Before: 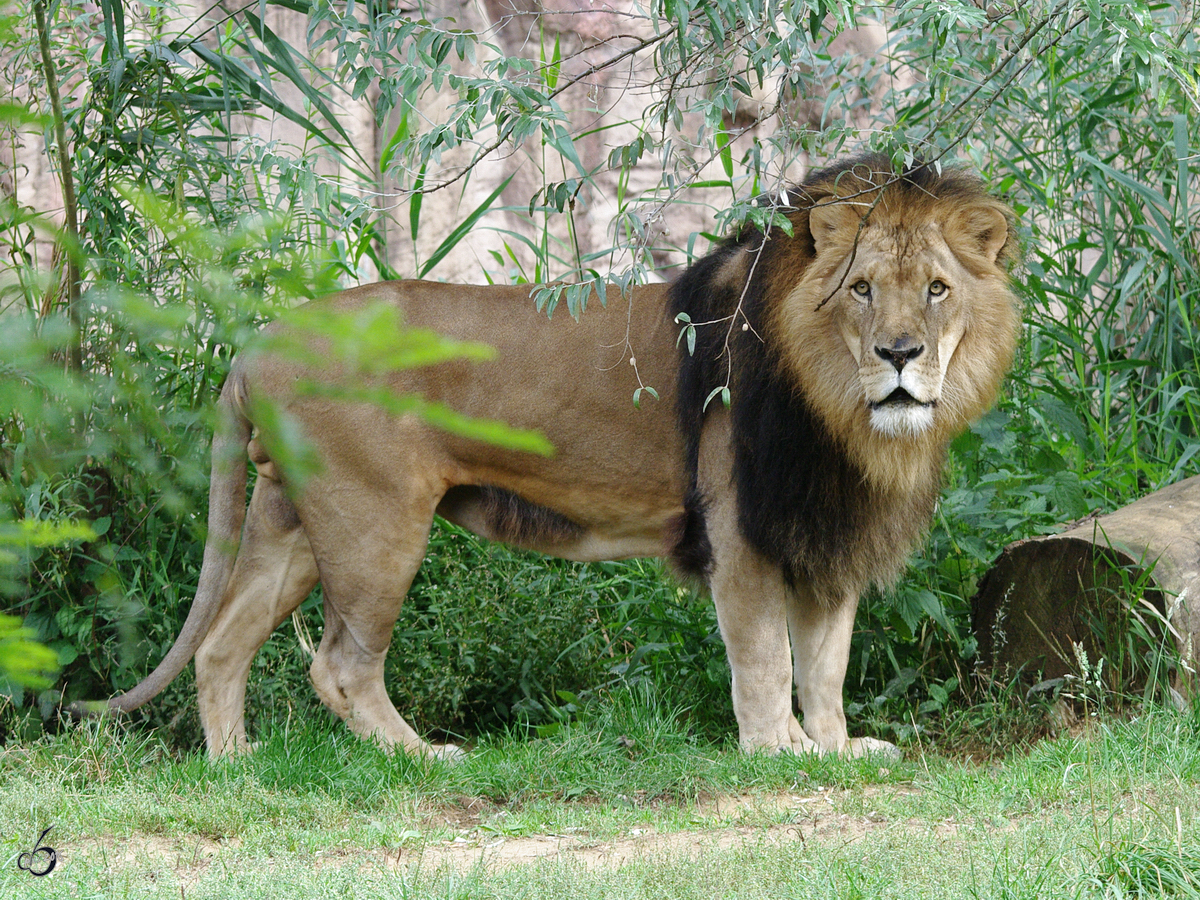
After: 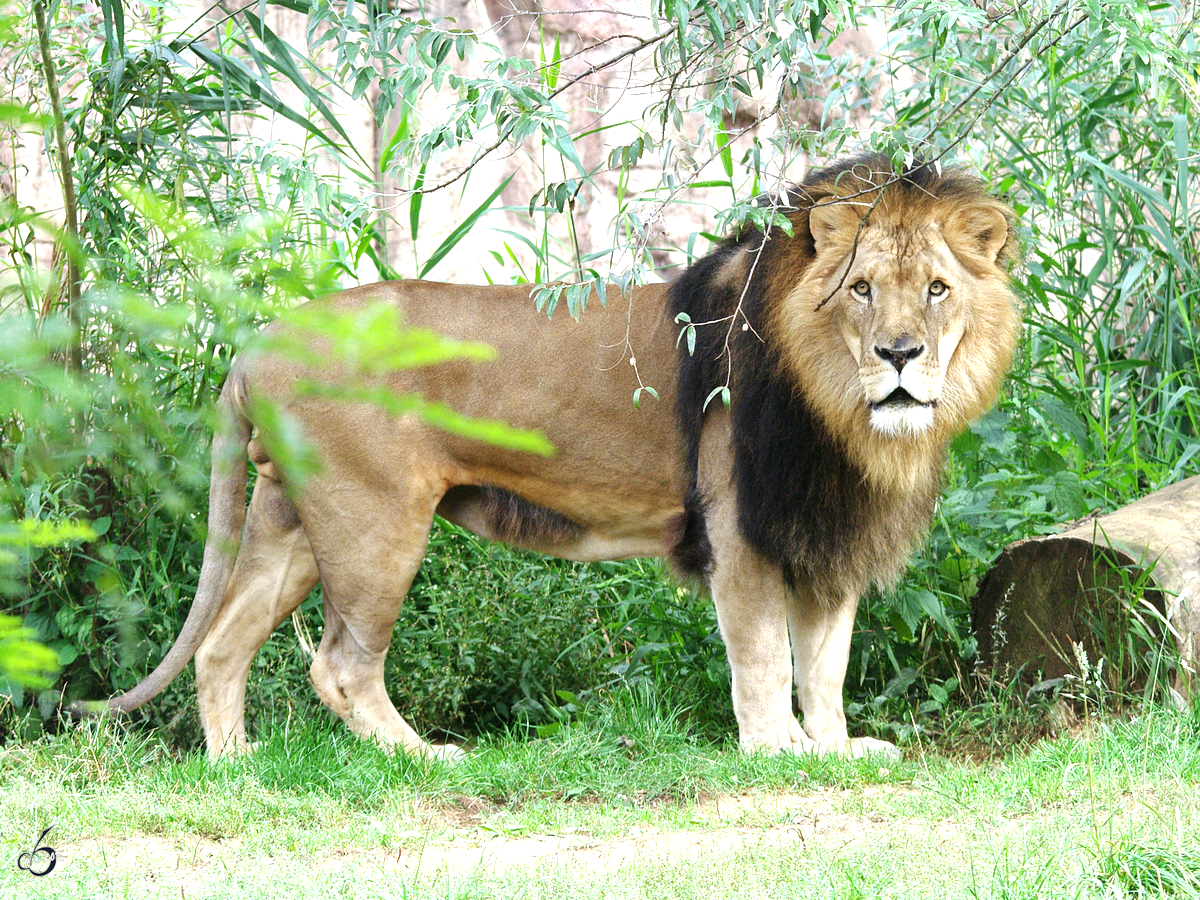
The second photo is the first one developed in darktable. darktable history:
exposure: black level correction 0.001, exposure 0.955 EV, compensate highlight preservation false
